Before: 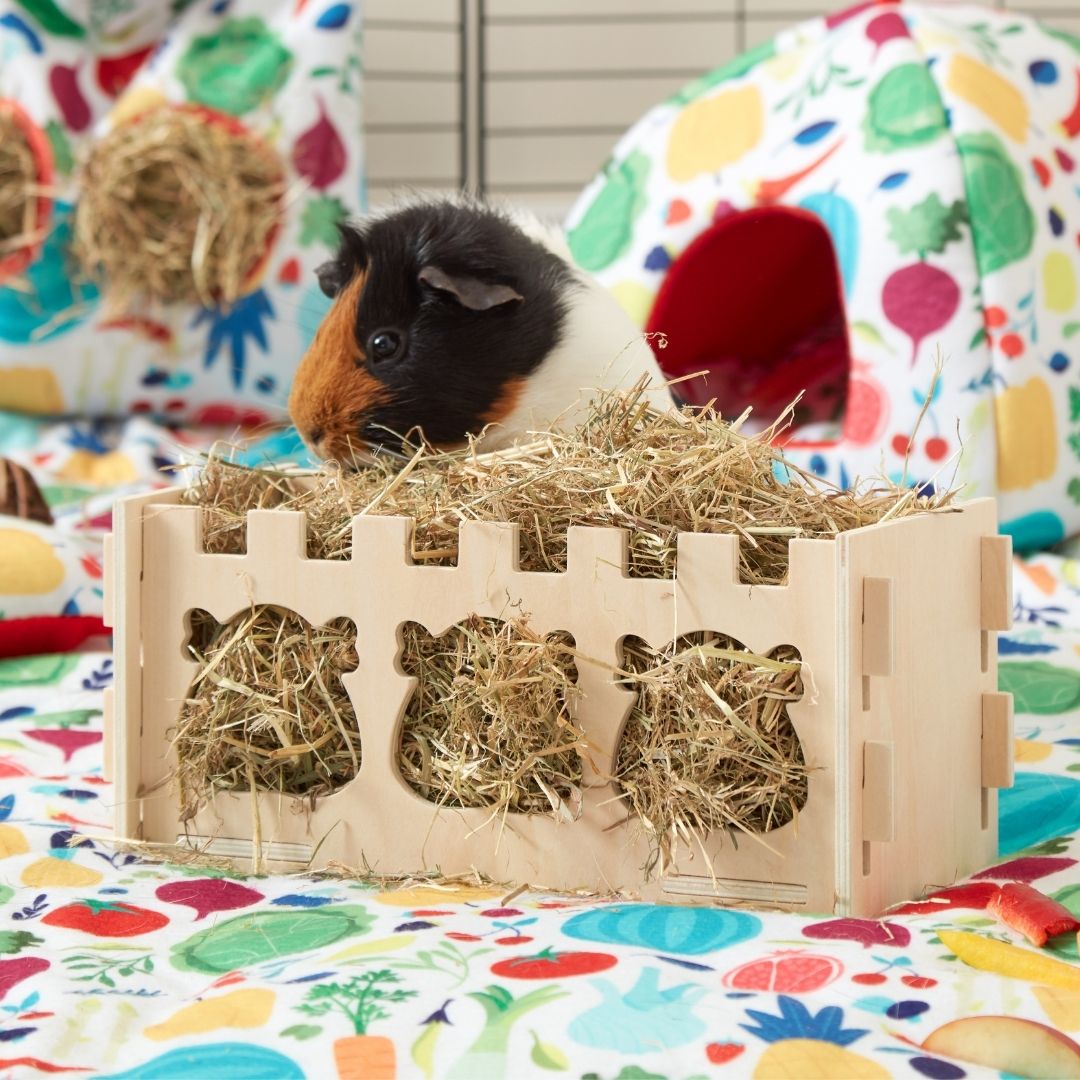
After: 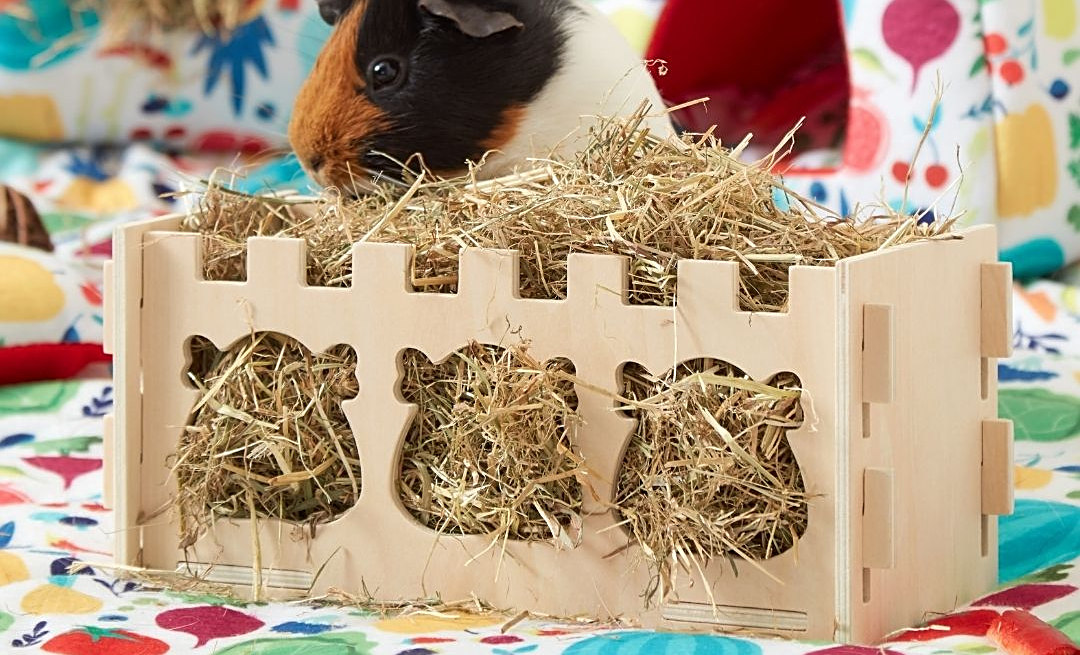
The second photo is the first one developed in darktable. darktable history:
crop and rotate: top 25.285%, bottom 14.046%
sharpen: on, module defaults
tone equalizer: edges refinement/feathering 500, mask exposure compensation -1.57 EV, preserve details no
